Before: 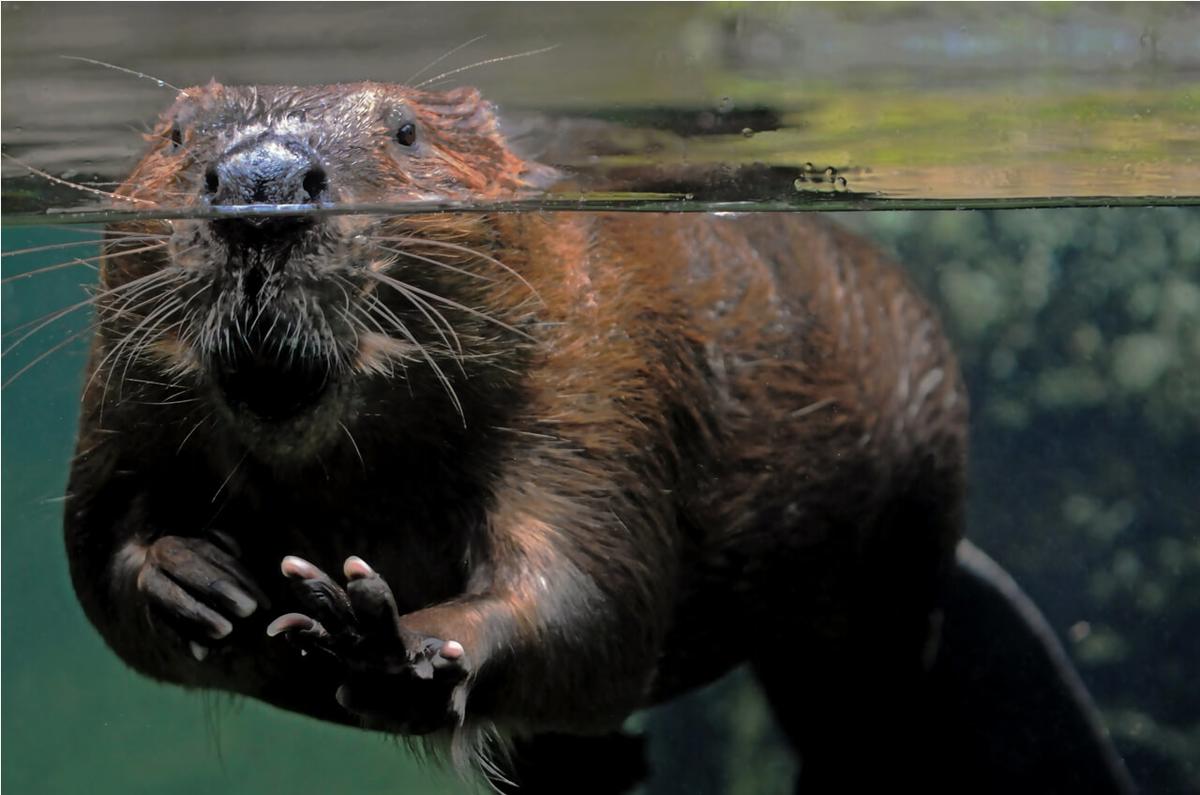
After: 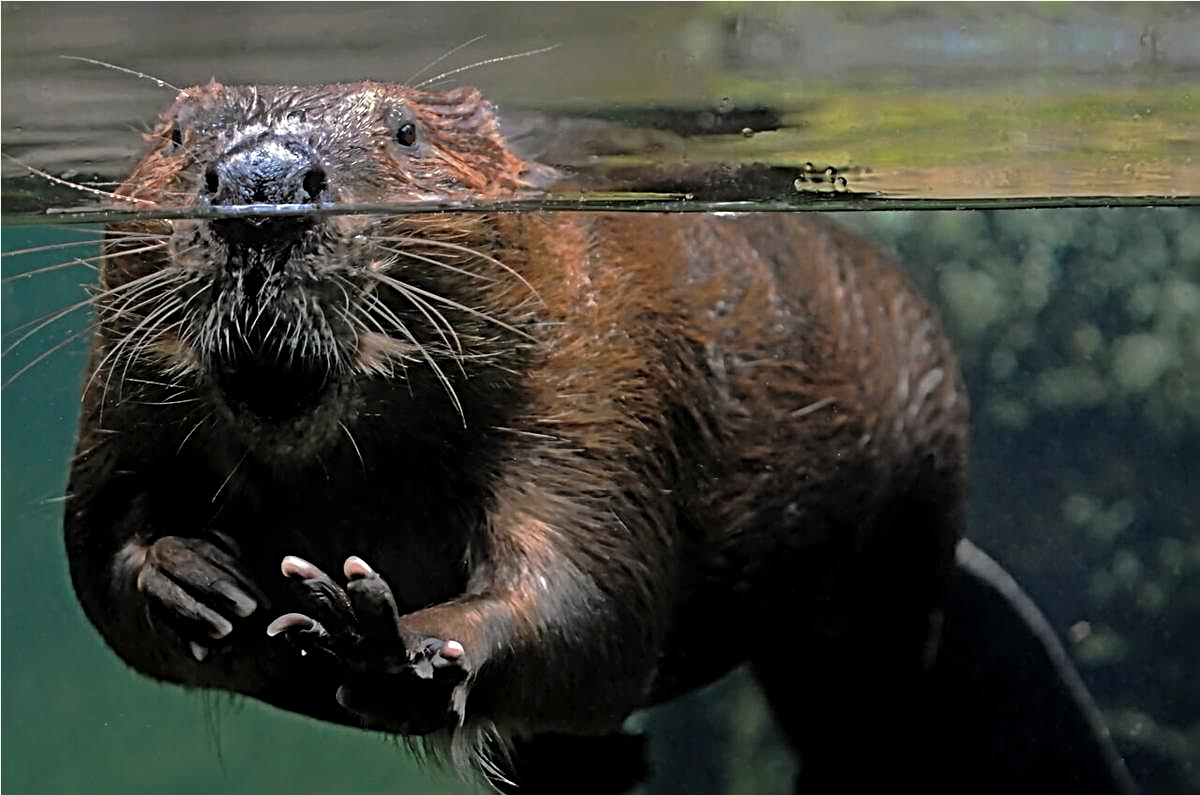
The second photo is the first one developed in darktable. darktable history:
sharpen: radius 3.69, amount 0.928
bloom: size 13.65%, threshold 98.39%, strength 4.82%
